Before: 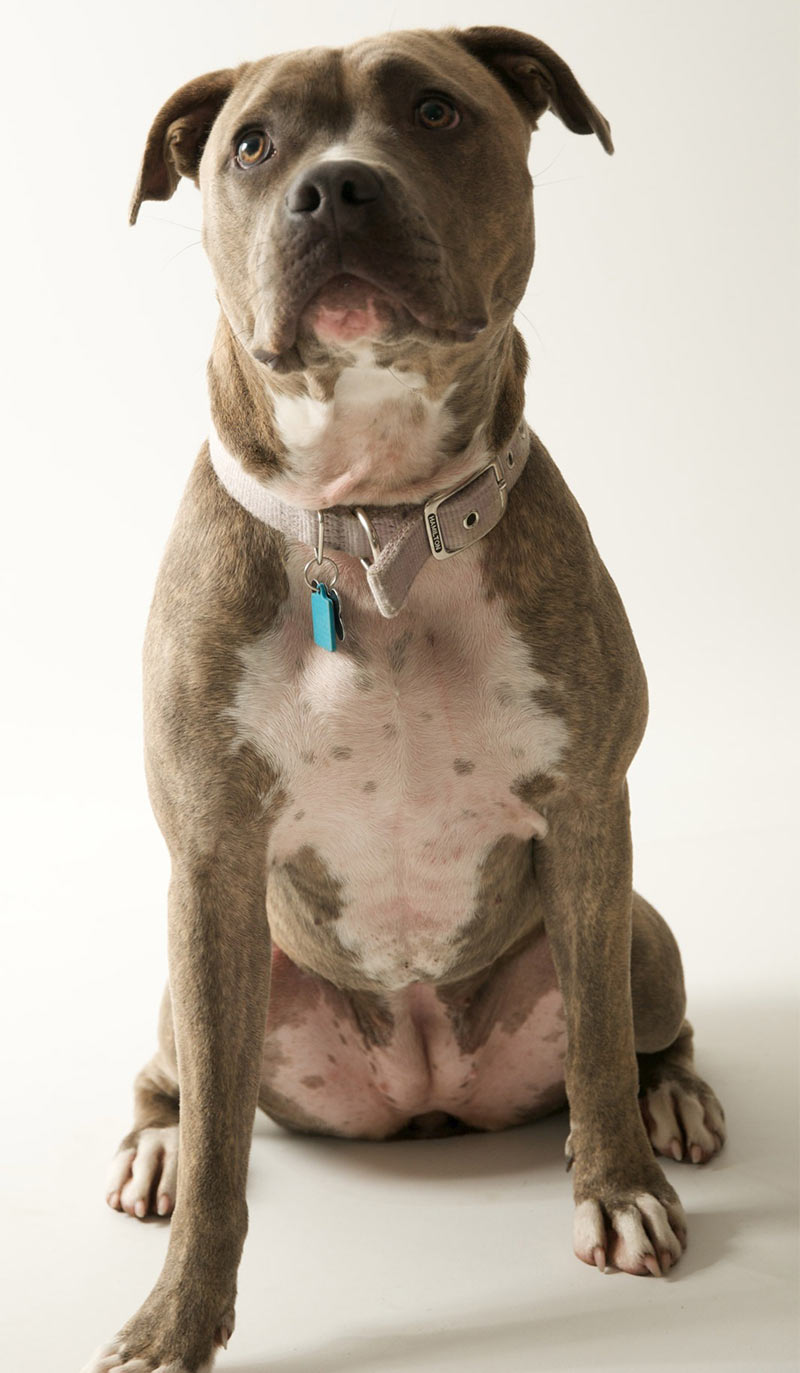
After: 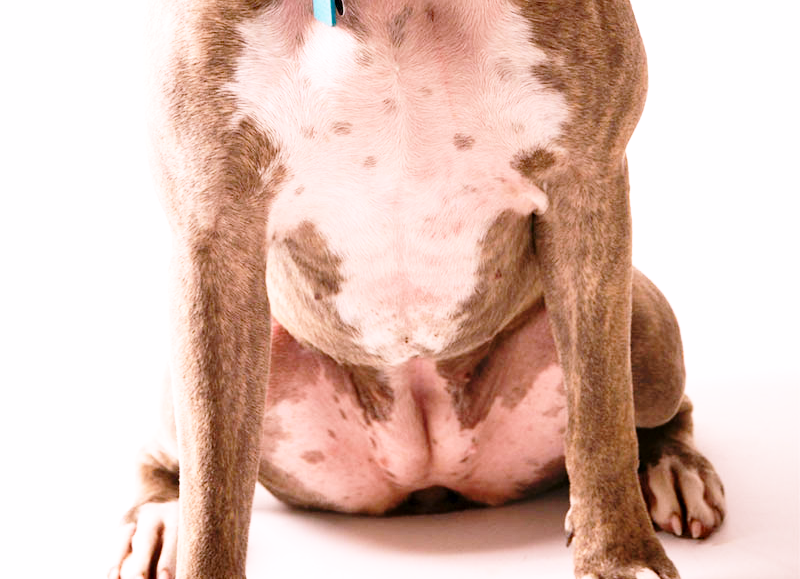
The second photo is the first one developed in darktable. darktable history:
shadows and highlights: radius 125.46, shadows 30.51, highlights -30.51, low approximation 0.01, soften with gaussian
base curve: curves: ch0 [(0, 0) (0.028, 0.03) (0.105, 0.232) (0.387, 0.748) (0.754, 0.968) (1, 1)], fusion 1, exposure shift 0.576, preserve colors none
crop: top 45.551%, bottom 12.262%
white balance: red 1.188, blue 1.11
